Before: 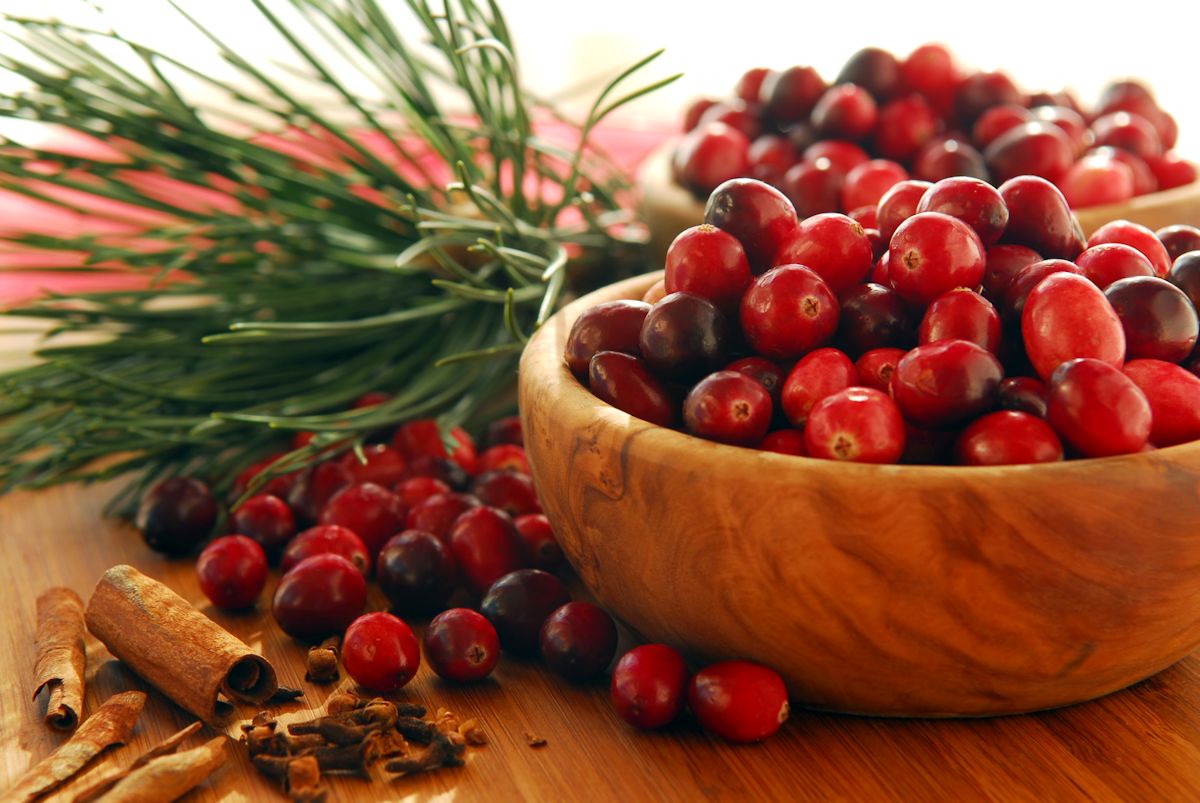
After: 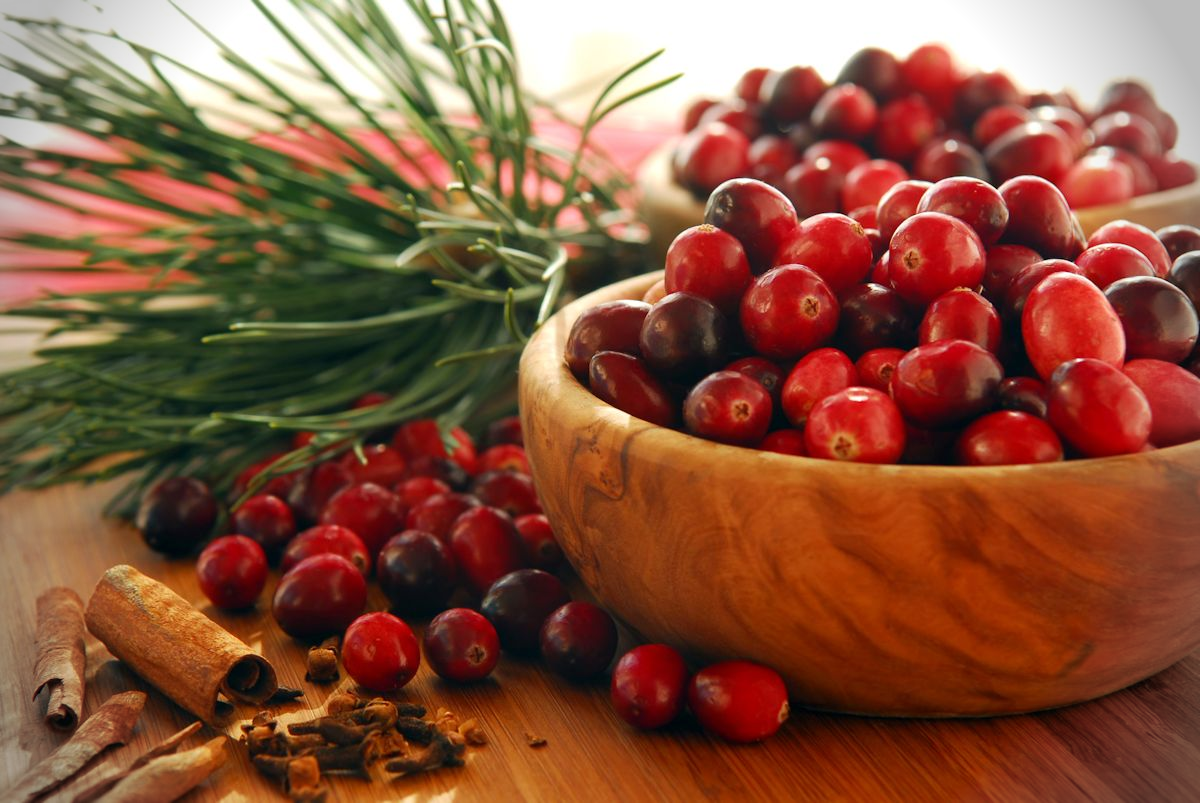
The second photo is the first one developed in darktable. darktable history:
vignetting: fall-off start 87.83%, fall-off radius 24.79%, unbound false
